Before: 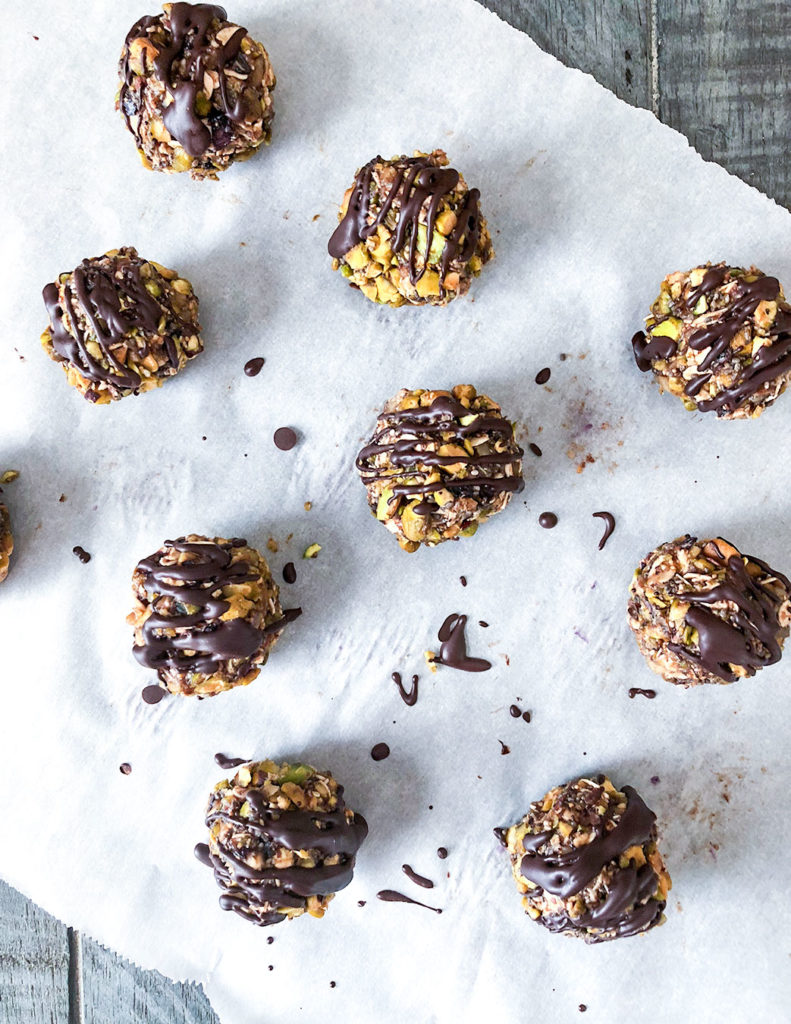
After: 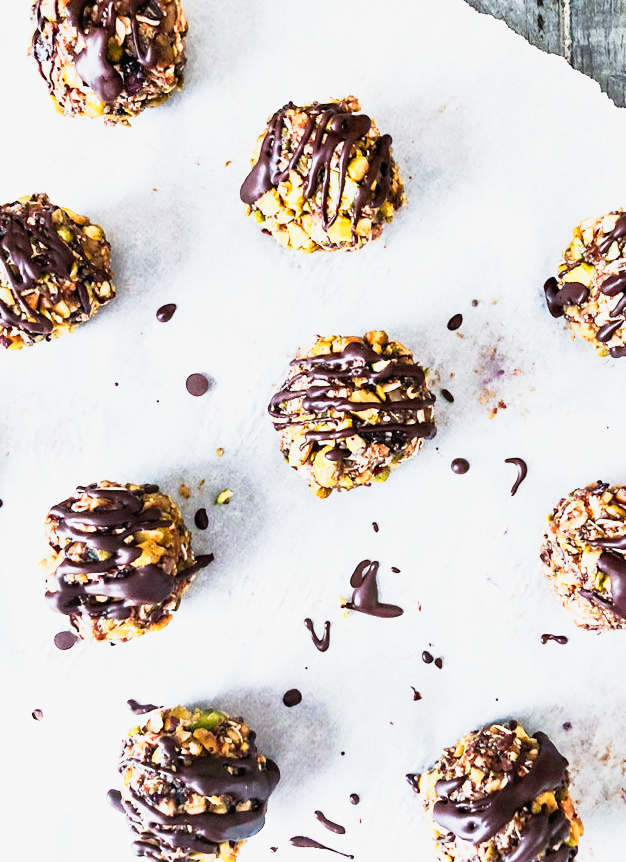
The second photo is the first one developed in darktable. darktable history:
tone curve: curves: ch0 [(0, 0.013) (0.104, 0.103) (0.258, 0.267) (0.448, 0.487) (0.709, 0.794) (0.886, 0.922) (0.994, 0.971)]; ch1 [(0, 0) (0.335, 0.298) (0.446, 0.413) (0.488, 0.484) (0.515, 0.508) (0.566, 0.593) (0.635, 0.661) (1, 1)]; ch2 [(0, 0) (0.314, 0.301) (0.437, 0.403) (0.502, 0.494) (0.528, 0.54) (0.557, 0.559) (0.612, 0.62) (0.715, 0.691) (1, 1)], preserve colors none
base curve: curves: ch0 [(0, 0) (0.005, 0.002) (0.193, 0.295) (0.399, 0.664) (0.75, 0.928) (1, 1)], preserve colors none
crop: left 11.245%, top 5.353%, right 9.605%, bottom 10.42%
